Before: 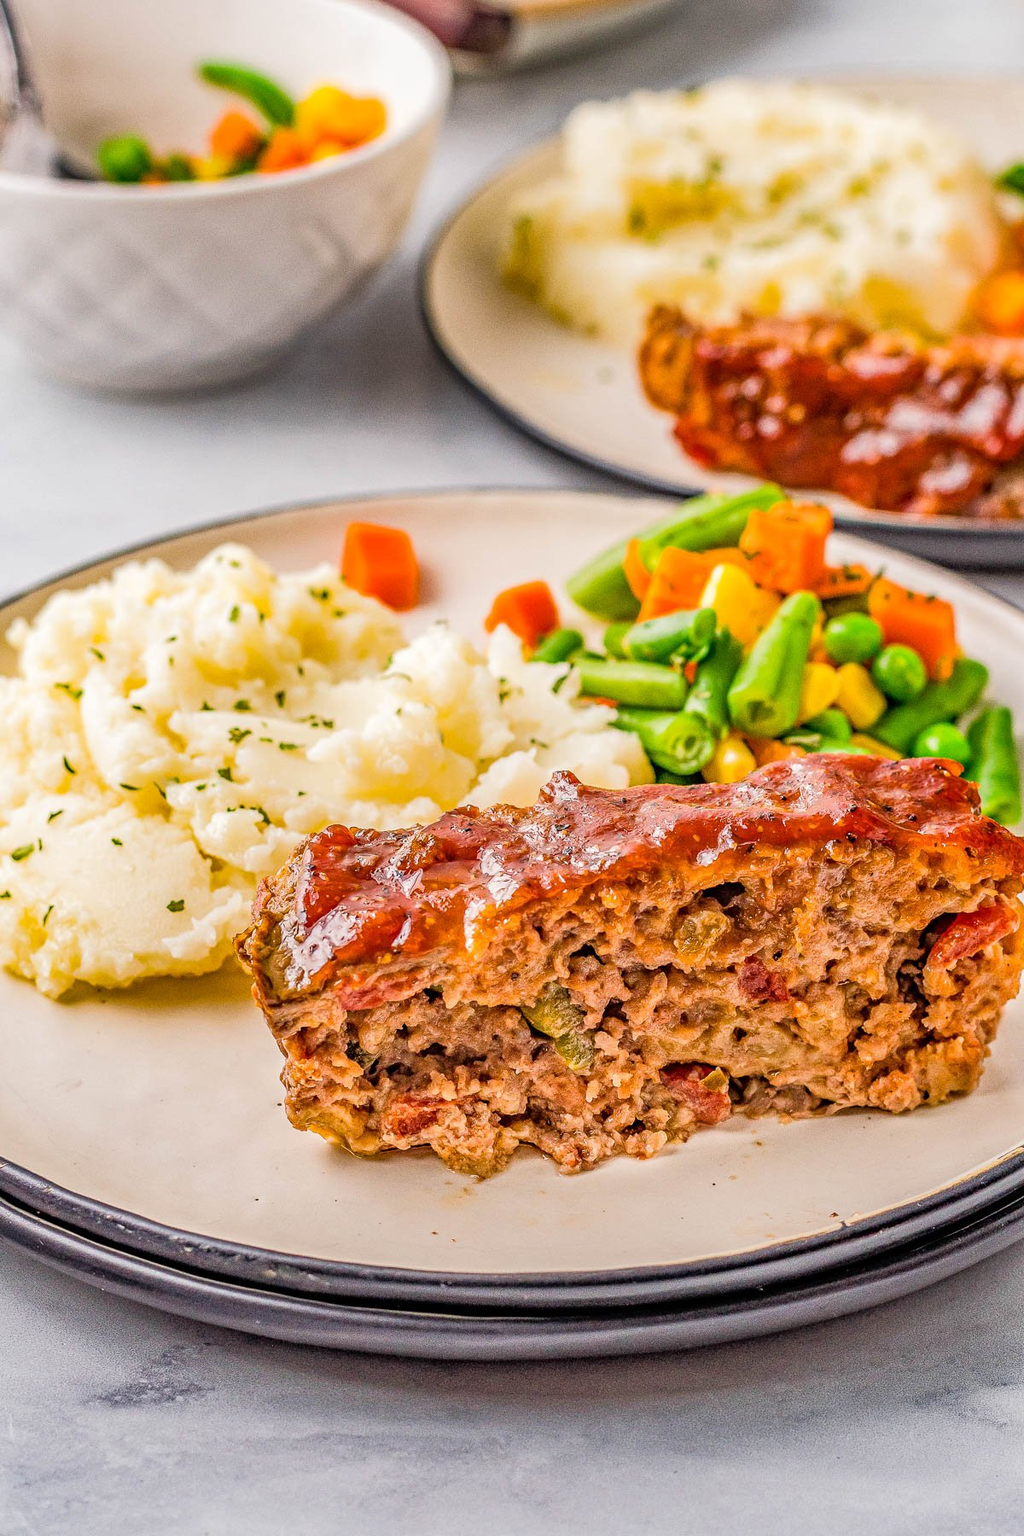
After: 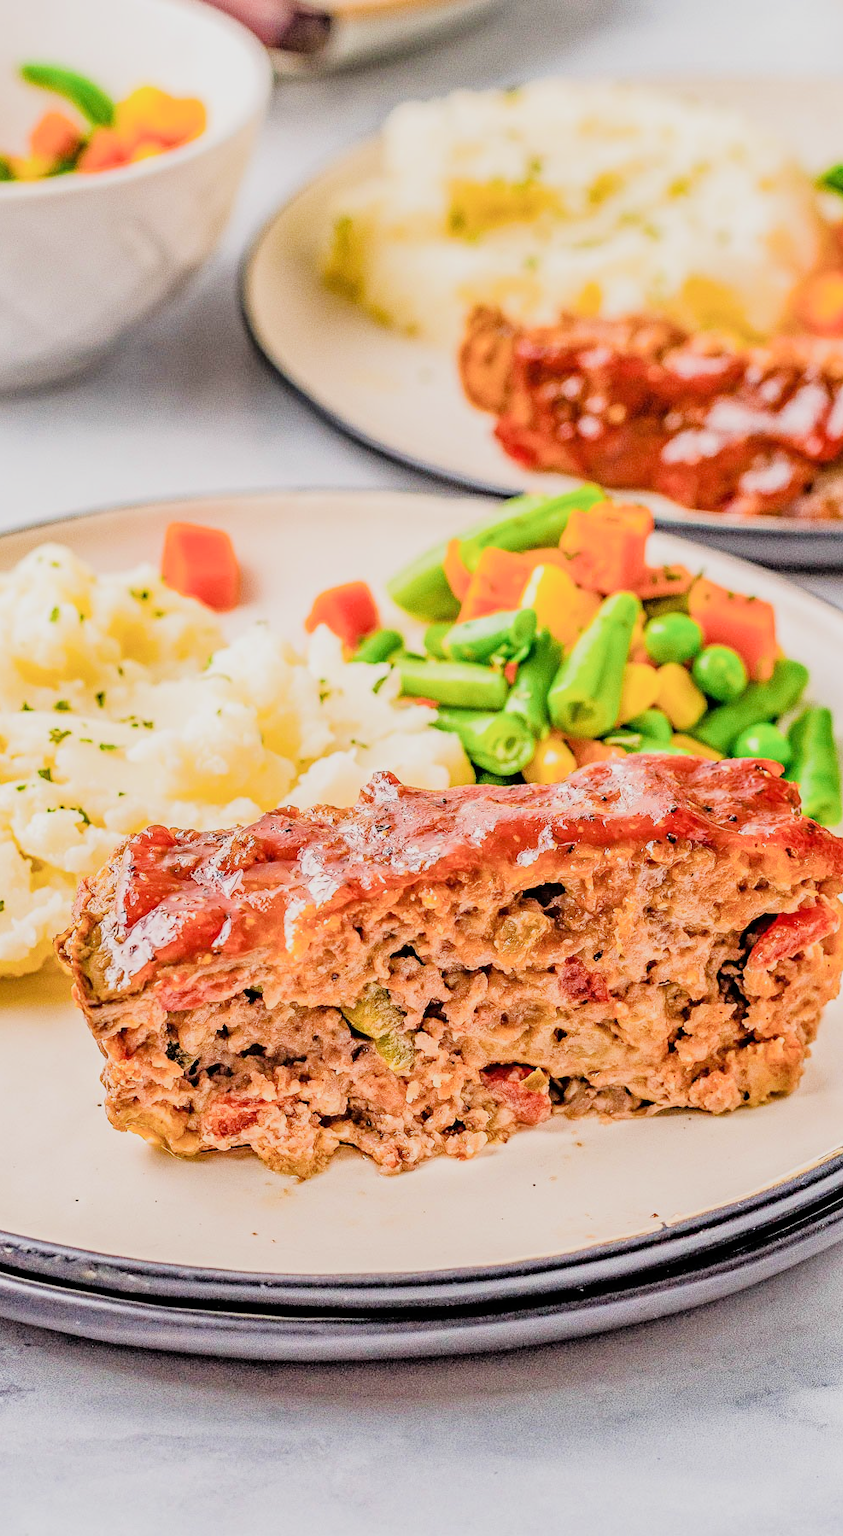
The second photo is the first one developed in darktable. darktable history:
exposure: black level correction 0, exposure 0.95 EV, compensate exposure bias true, compensate highlight preservation false
crop: left 17.589%, bottom 0.046%
filmic rgb: black relative exposure -6.99 EV, white relative exposure 5.59 EV, threshold 3.05 EV, hardness 2.85, enable highlight reconstruction true
contrast brightness saturation: contrast 0.051
